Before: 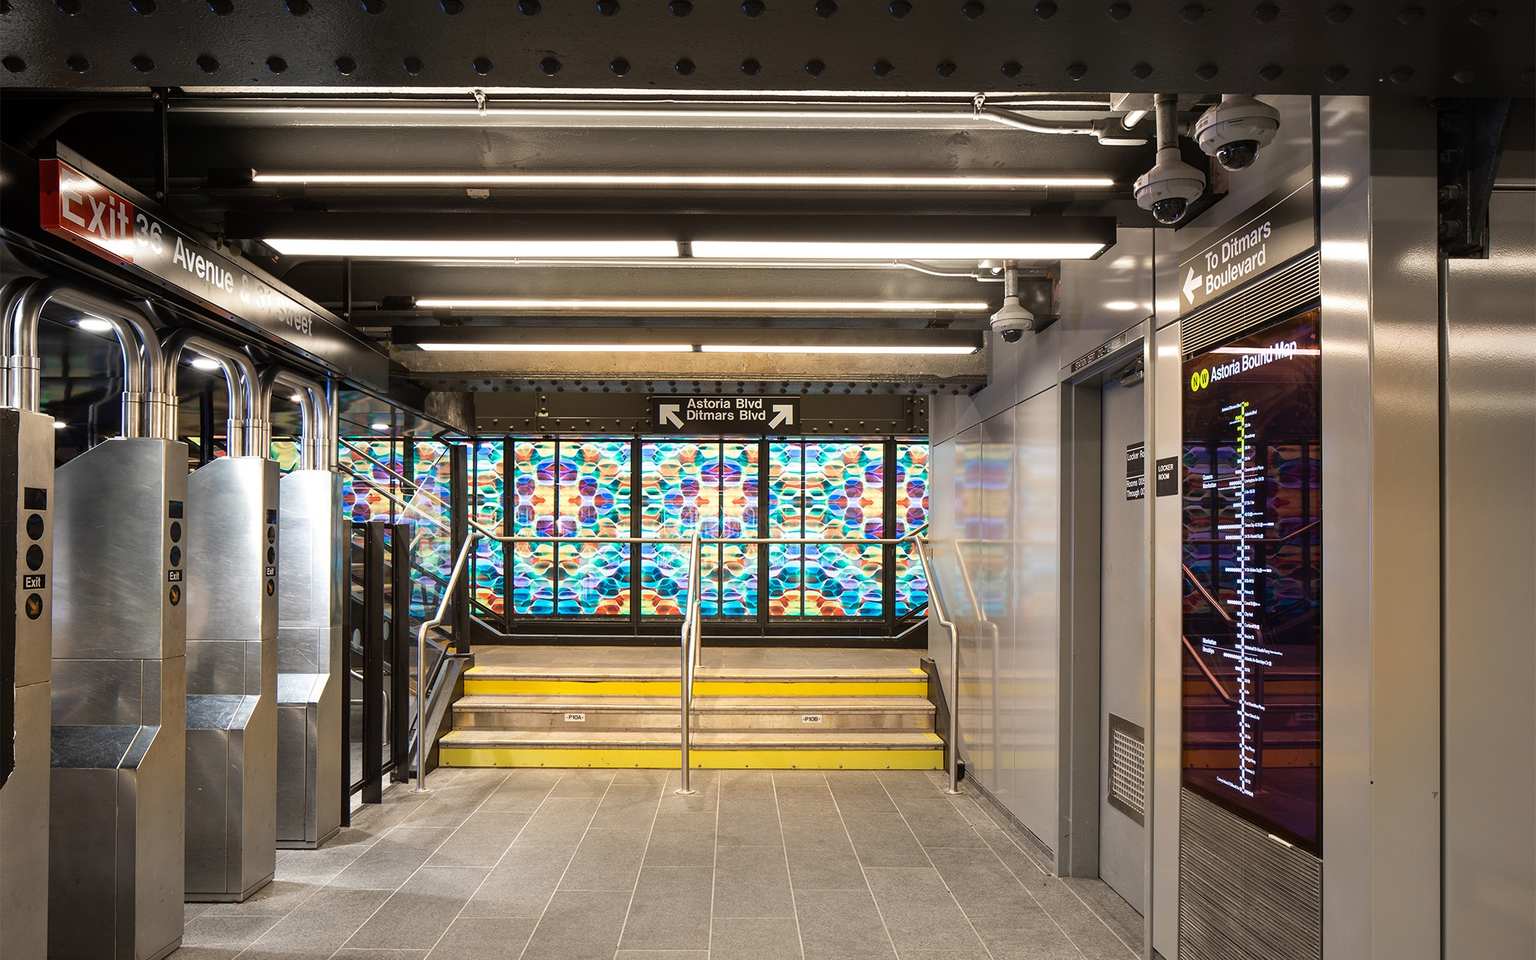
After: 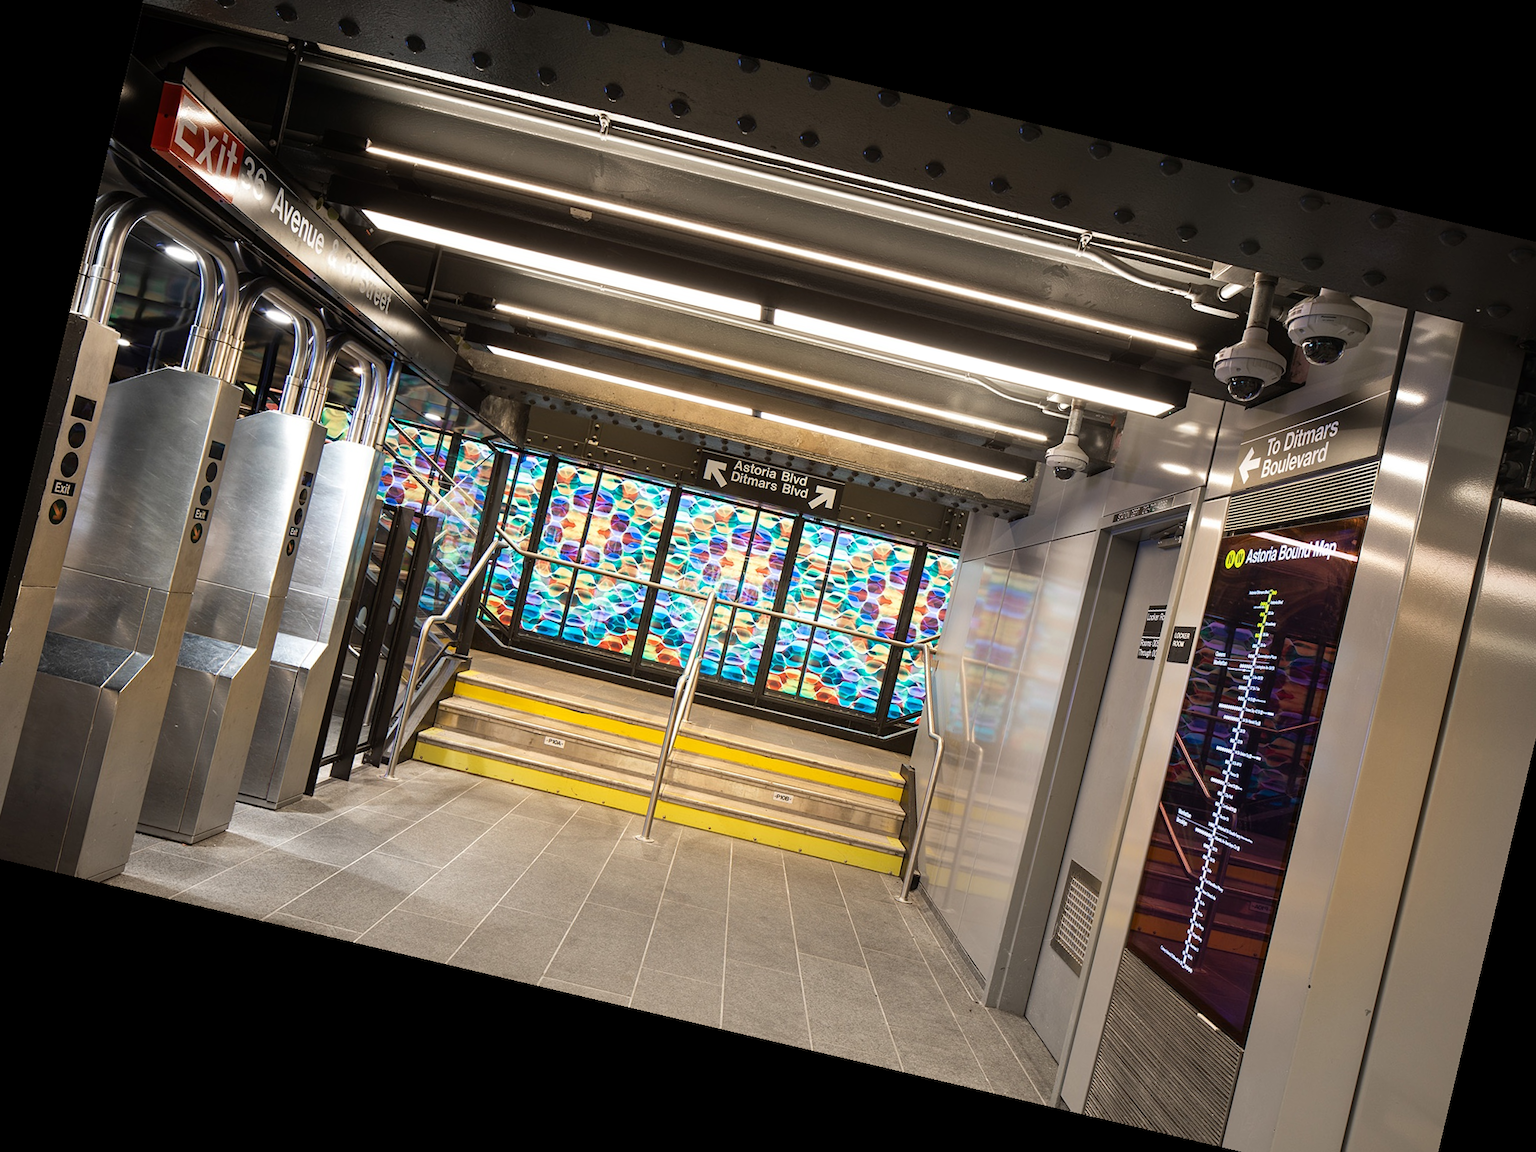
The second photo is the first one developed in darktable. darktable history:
crop: left 3.305%, top 6.436%, right 6.389%, bottom 3.258%
rotate and perspective: rotation 13.27°, automatic cropping off
